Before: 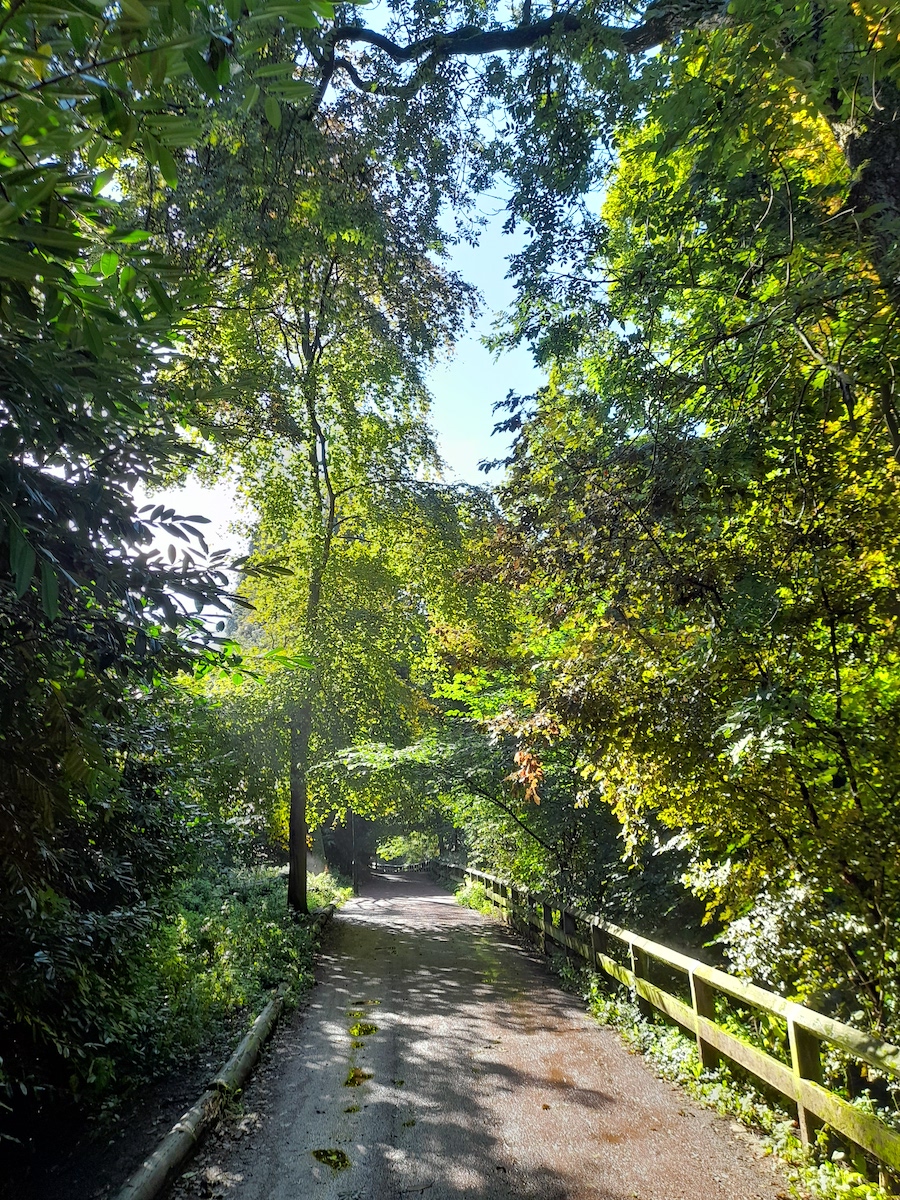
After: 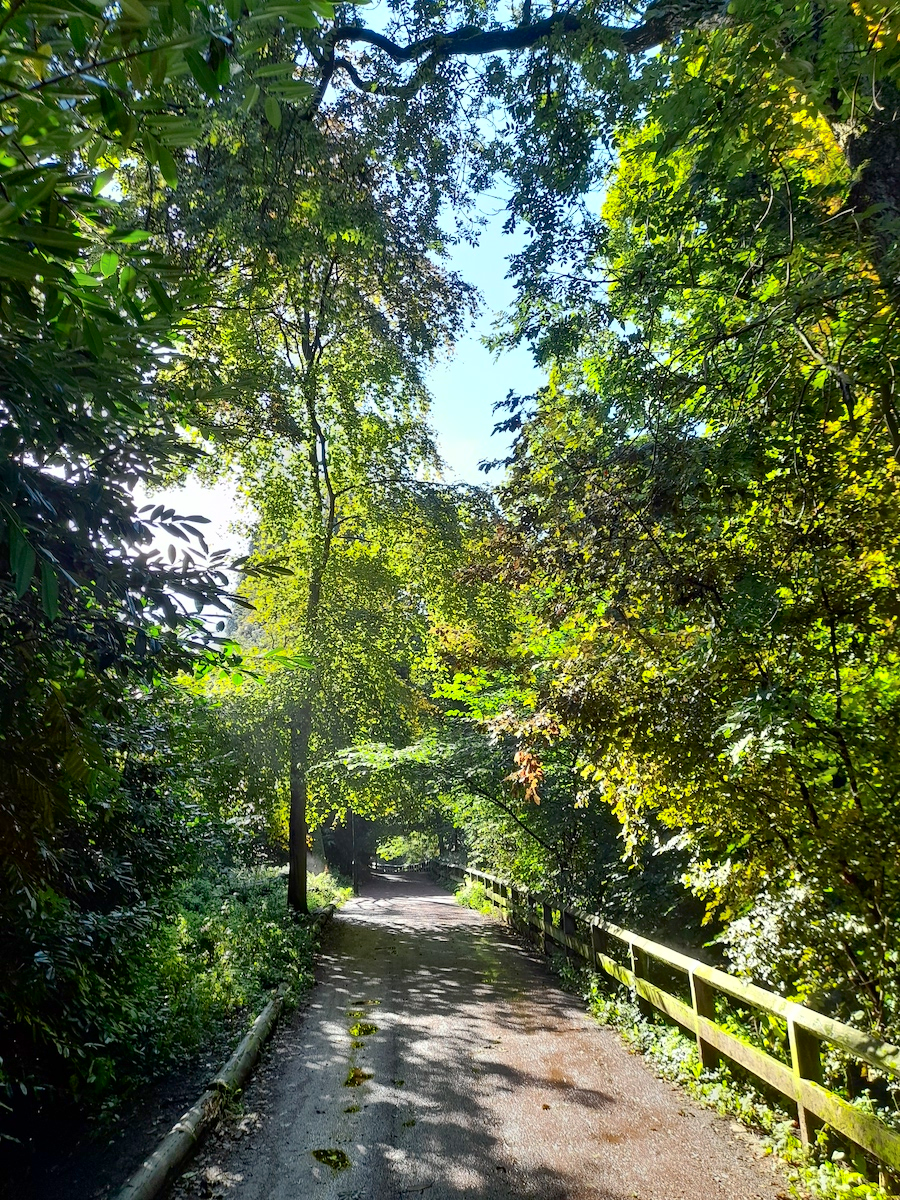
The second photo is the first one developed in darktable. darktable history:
contrast brightness saturation: contrast 0.28
shadows and highlights: on, module defaults
